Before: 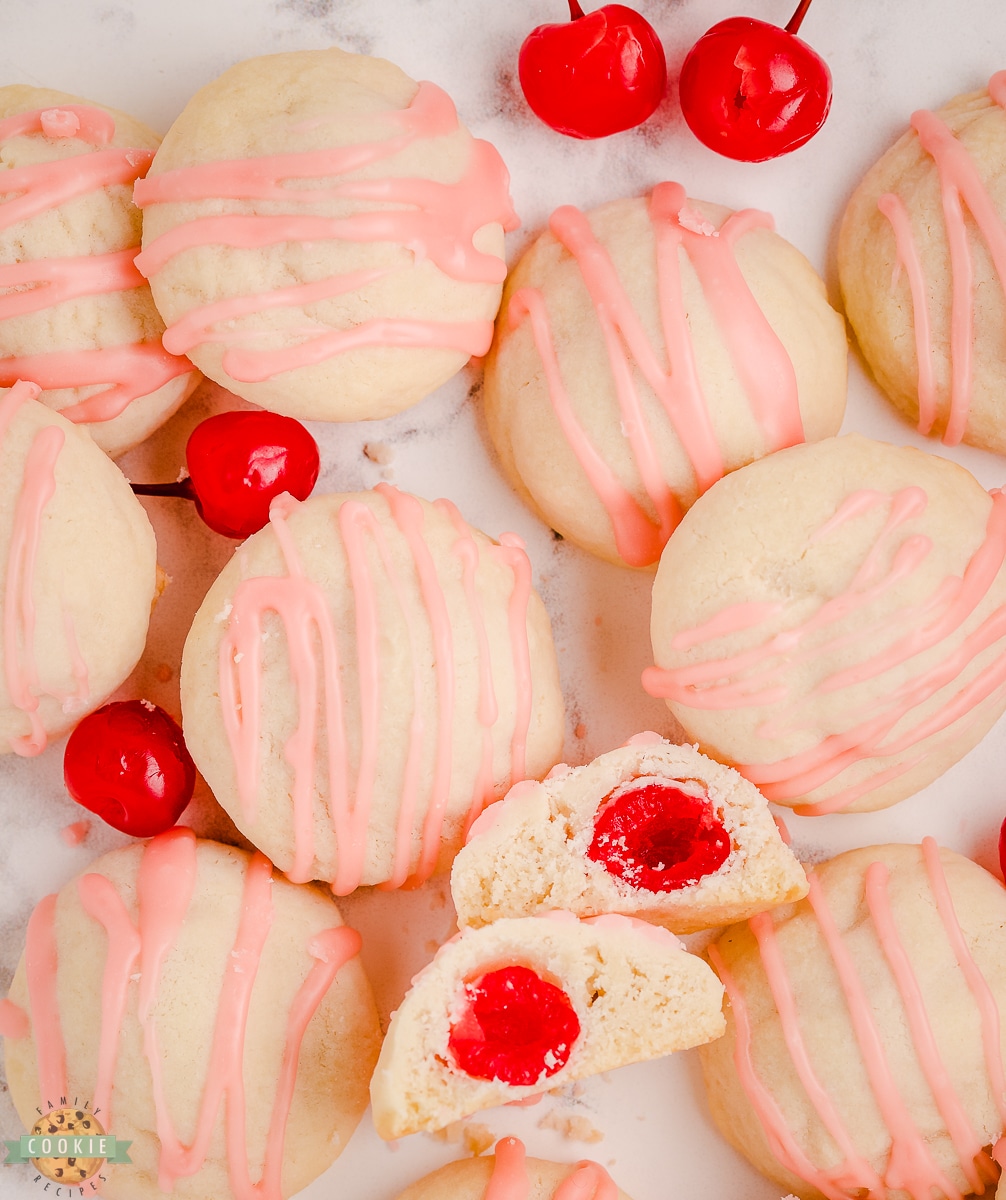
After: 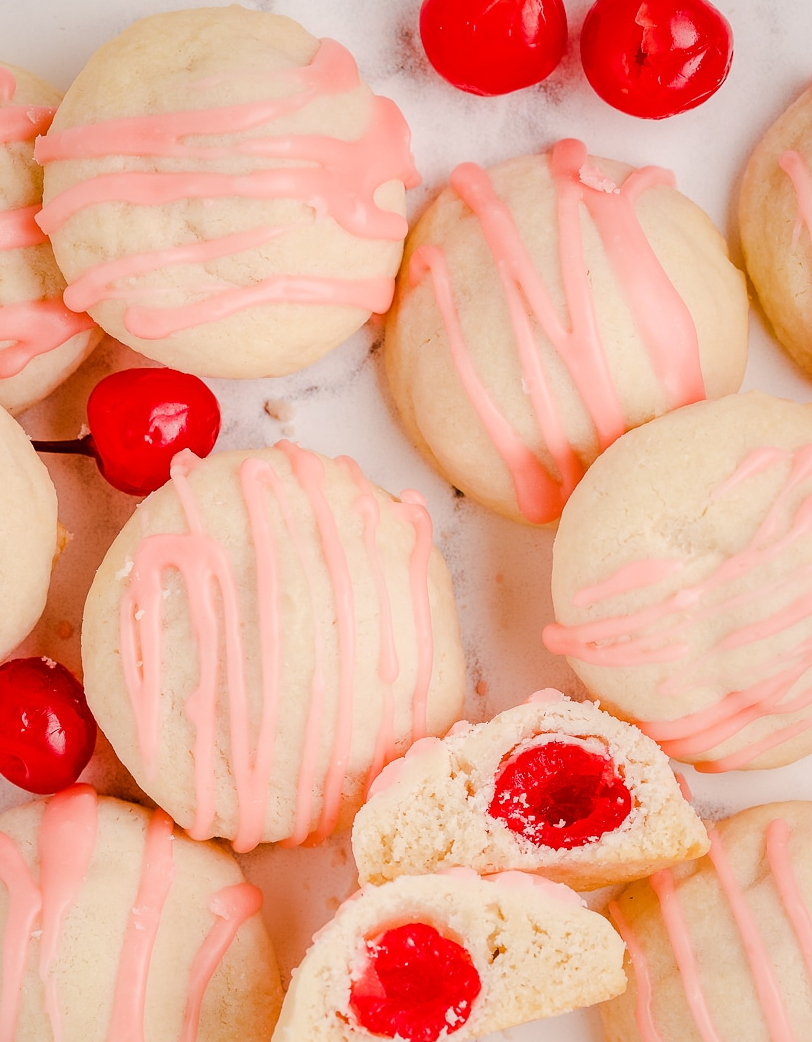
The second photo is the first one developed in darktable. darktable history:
crop: left 9.921%, top 3.614%, right 9.29%, bottom 9.485%
